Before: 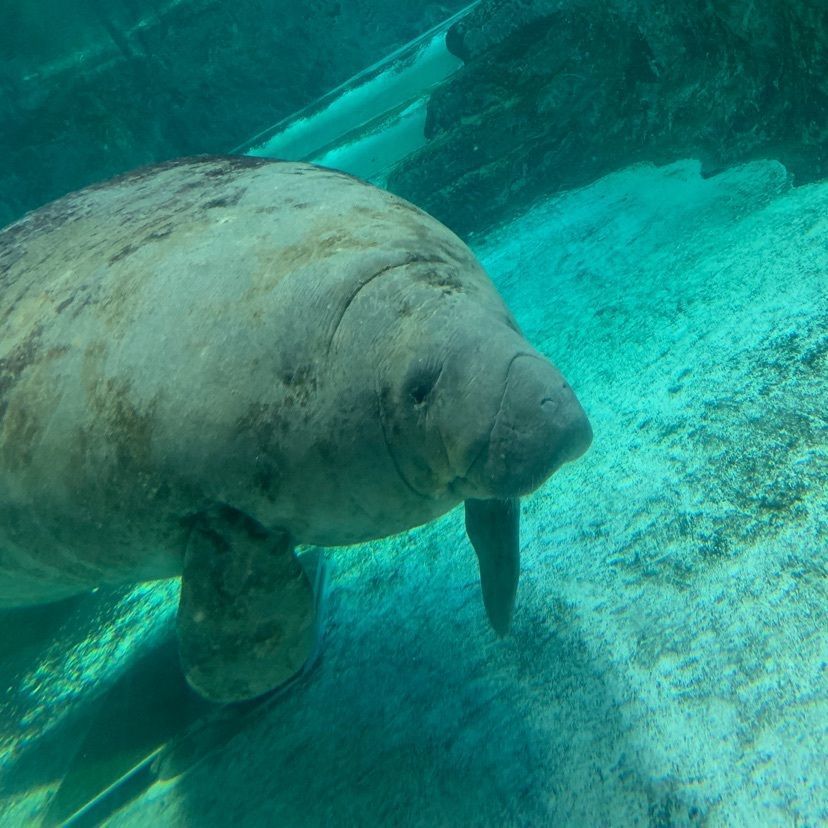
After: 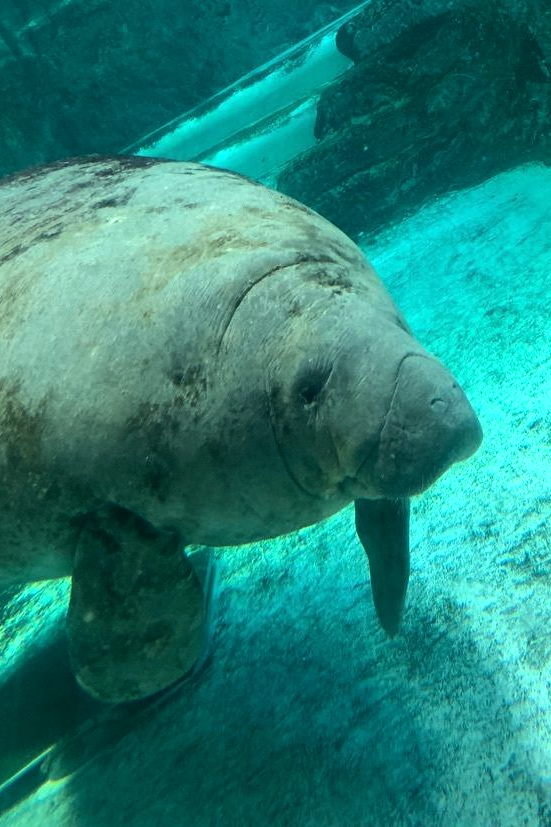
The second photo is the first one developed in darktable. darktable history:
crop and rotate: left 13.342%, right 19.991%
tone equalizer: -8 EV -0.75 EV, -7 EV -0.7 EV, -6 EV -0.6 EV, -5 EV -0.4 EV, -3 EV 0.4 EV, -2 EV 0.6 EV, -1 EV 0.7 EV, +0 EV 0.75 EV, edges refinement/feathering 500, mask exposure compensation -1.57 EV, preserve details no
